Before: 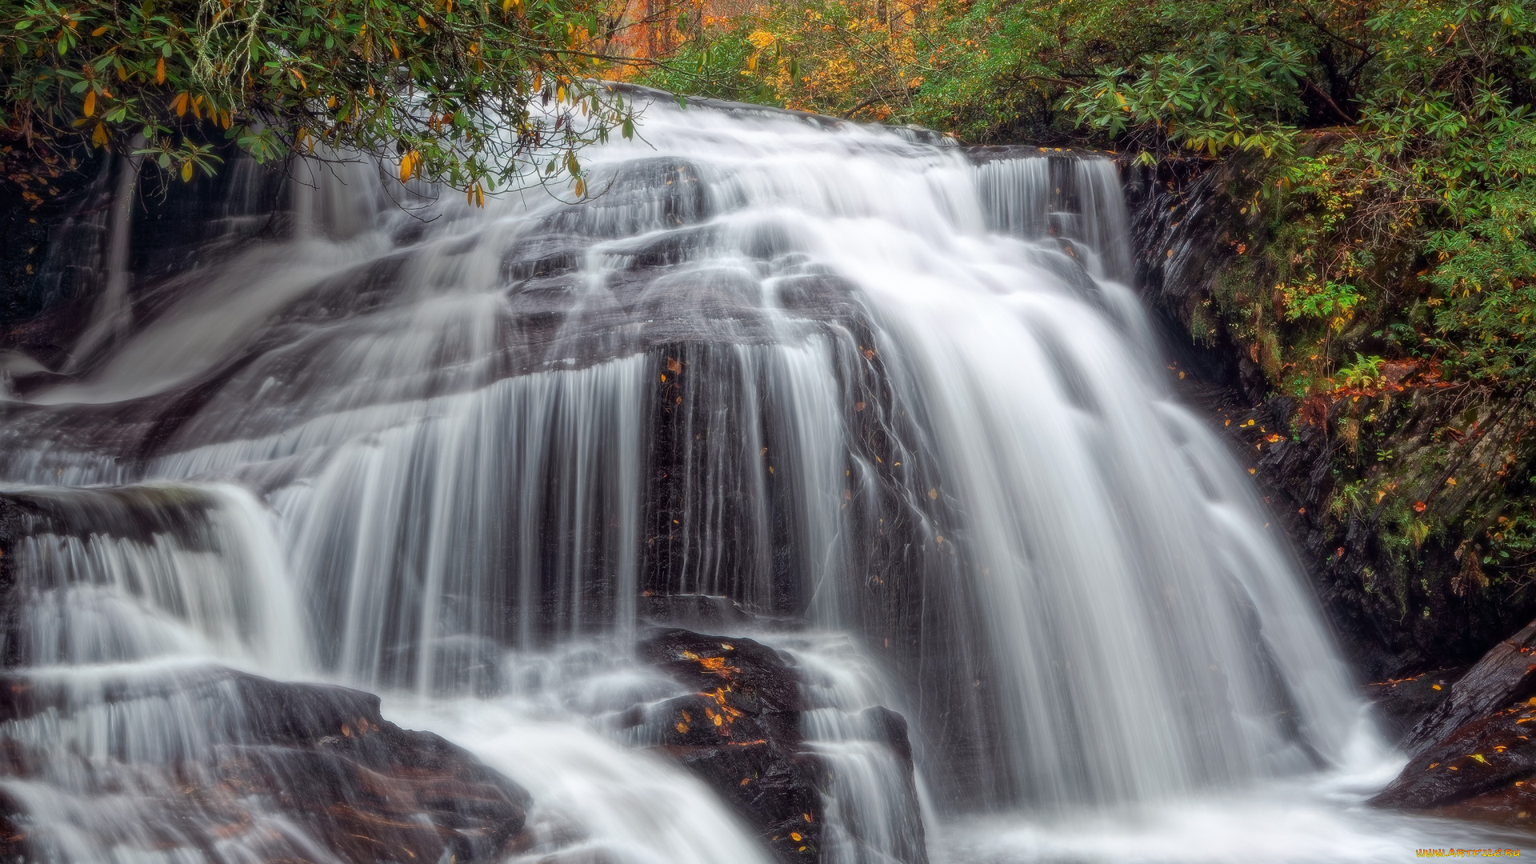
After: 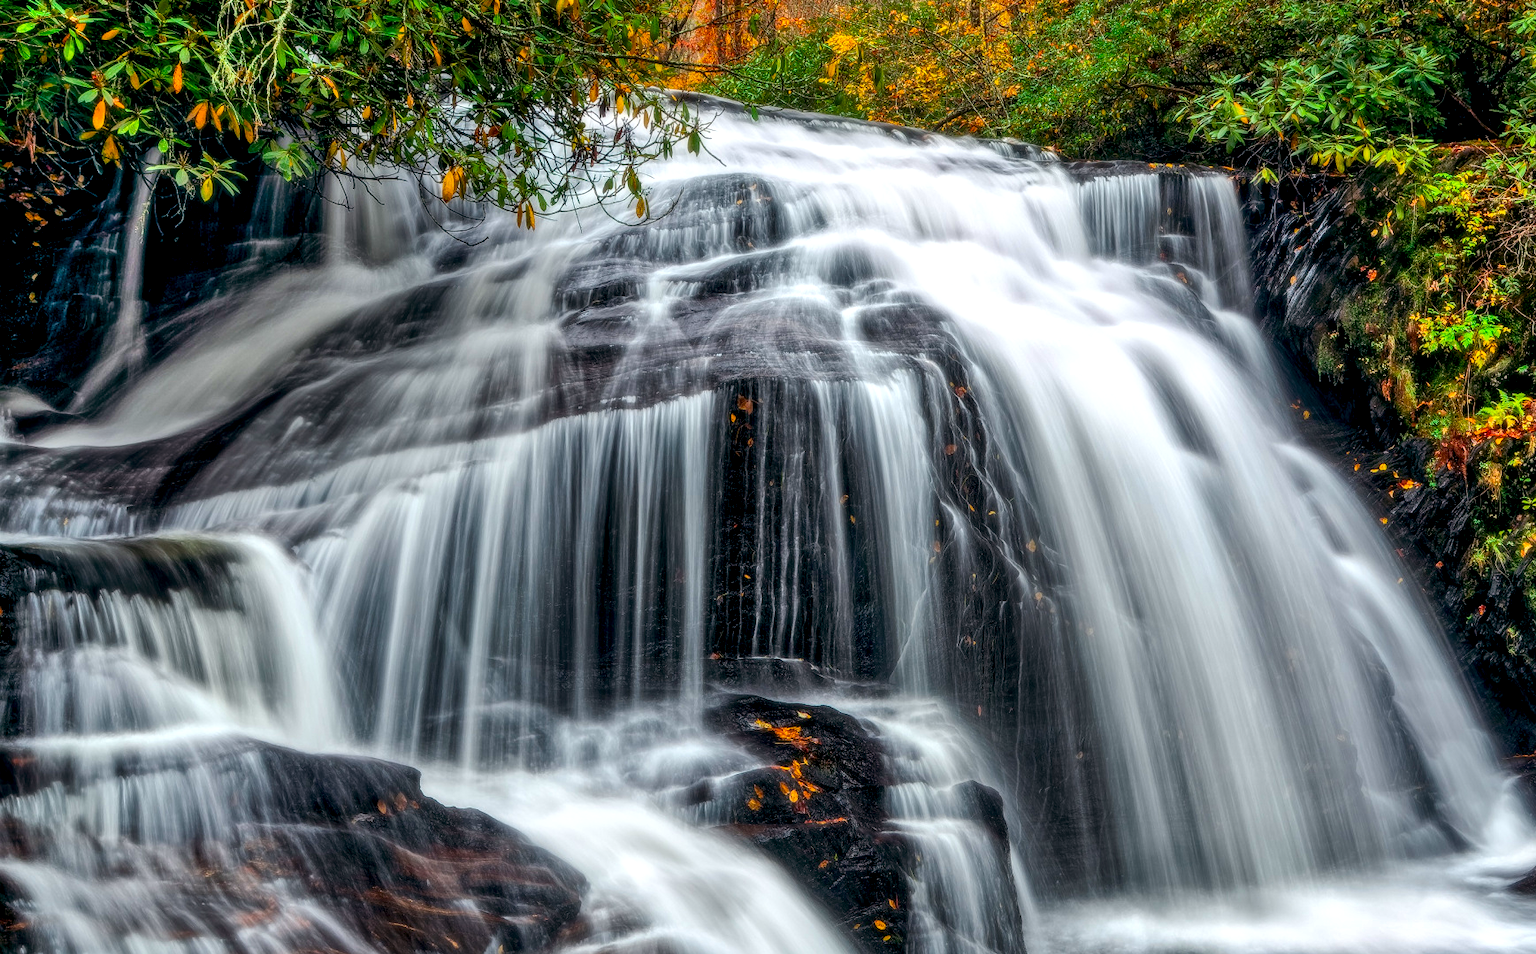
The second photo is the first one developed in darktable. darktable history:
crop: right 9.482%, bottom 0.017%
shadows and highlights: shadows 60.77, highlights -60.53, soften with gaussian
contrast brightness saturation: contrast 0.128, brightness -0.045, saturation 0.161
local contrast: highlights 57%, detail 146%
color balance rgb: global offset › luminance -0.325%, global offset › chroma 0.109%, global offset › hue 162.09°, perceptual saturation grading › global saturation 25.512%
